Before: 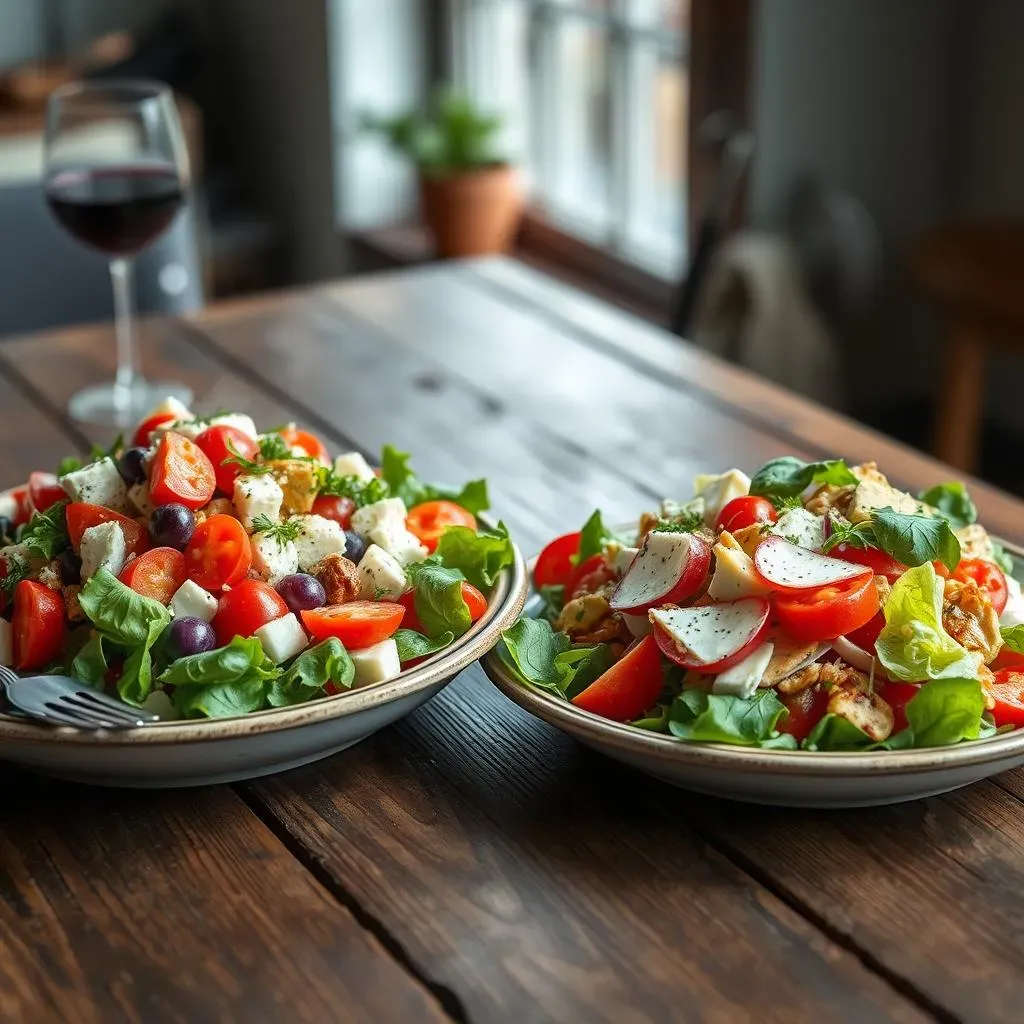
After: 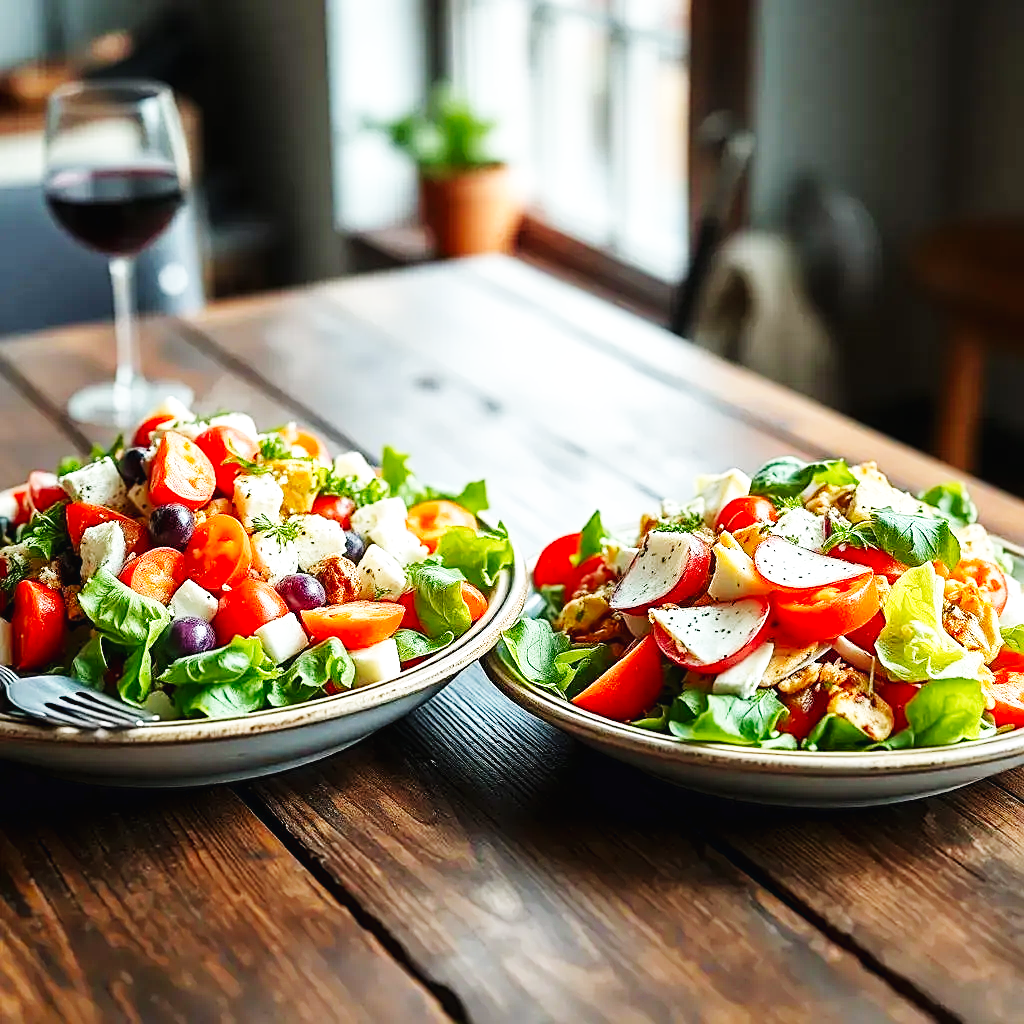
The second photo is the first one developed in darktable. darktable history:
sharpen: amount 0.55
base curve: curves: ch0 [(0, 0.003) (0.001, 0.002) (0.006, 0.004) (0.02, 0.022) (0.048, 0.086) (0.094, 0.234) (0.162, 0.431) (0.258, 0.629) (0.385, 0.8) (0.548, 0.918) (0.751, 0.988) (1, 1)], preserve colors none
